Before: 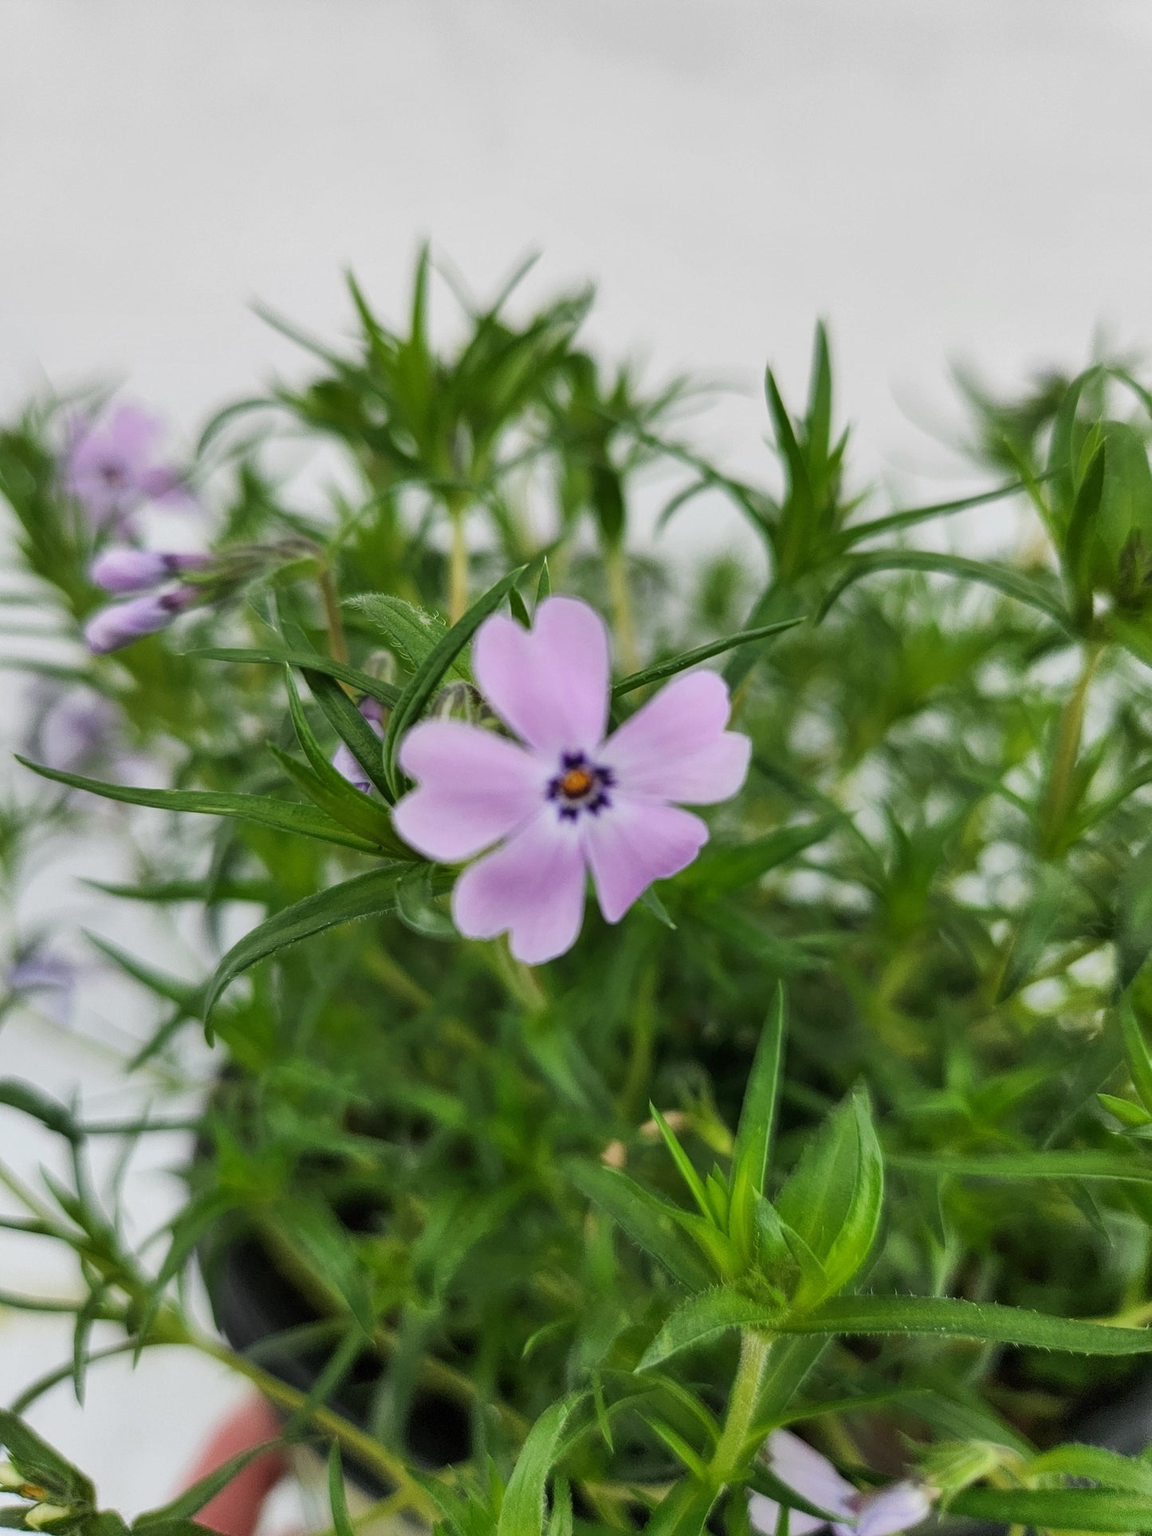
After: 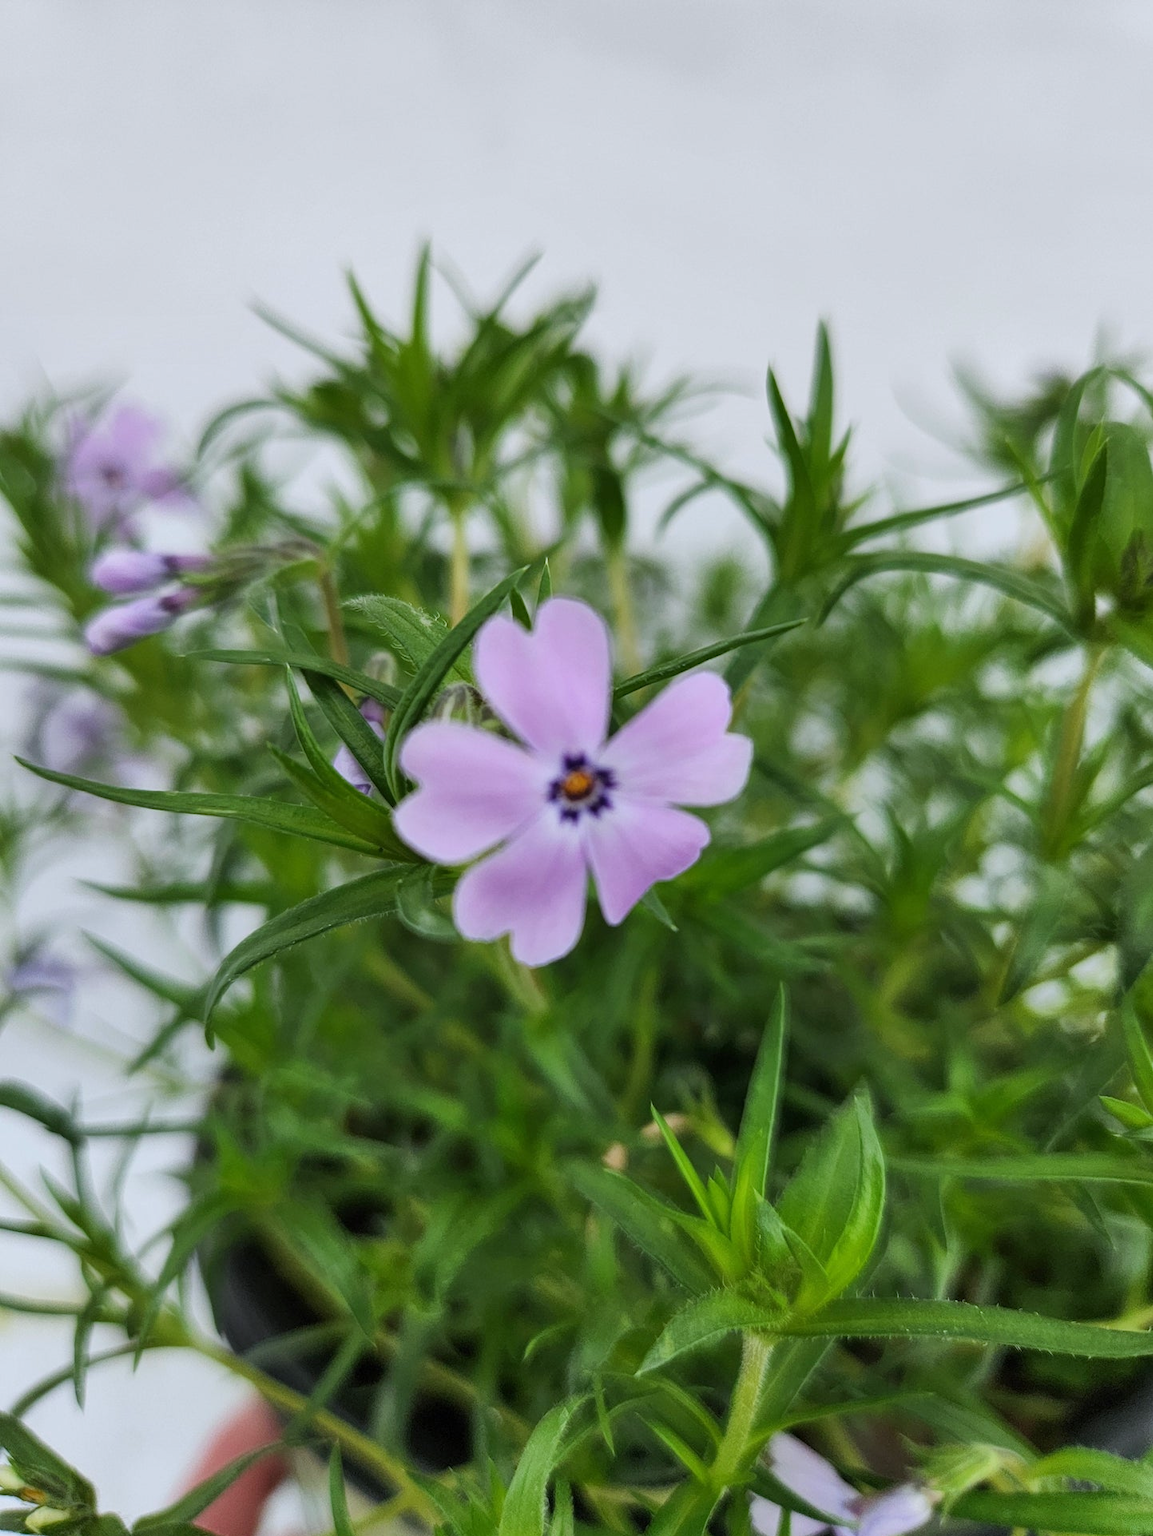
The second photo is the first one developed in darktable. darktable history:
crop: top 0.05%, bottom 0.098%
white balance: red 0.974, blue 1.044
